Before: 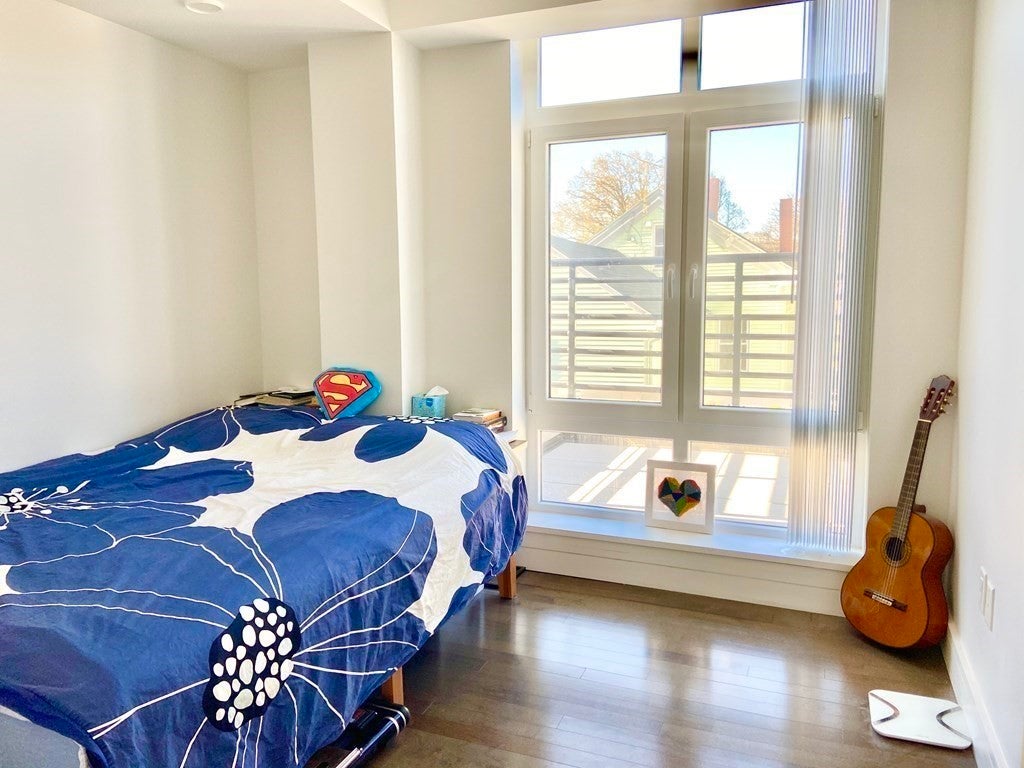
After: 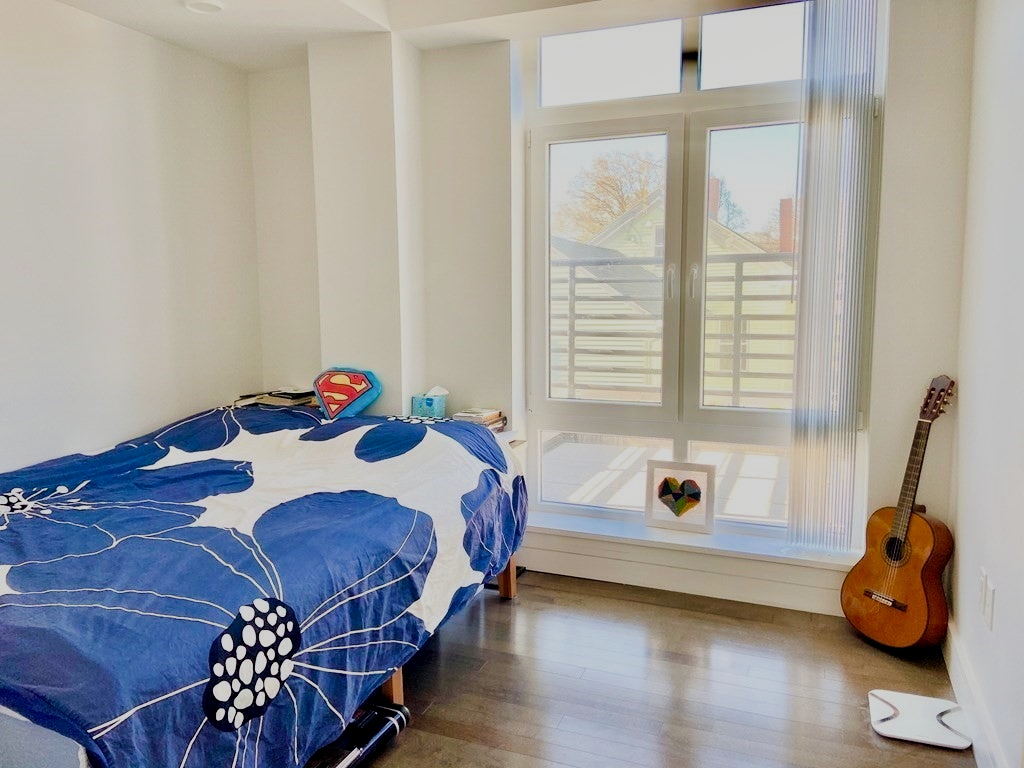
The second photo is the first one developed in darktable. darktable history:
filmic rgb: black relative exposure -6.98 EV, white relative exposure 5.63 EV, hardness 2.86
local contrast: mode bilateral grid, contrast 20, coarseness 50, detail 120%, midtone range 0.2
